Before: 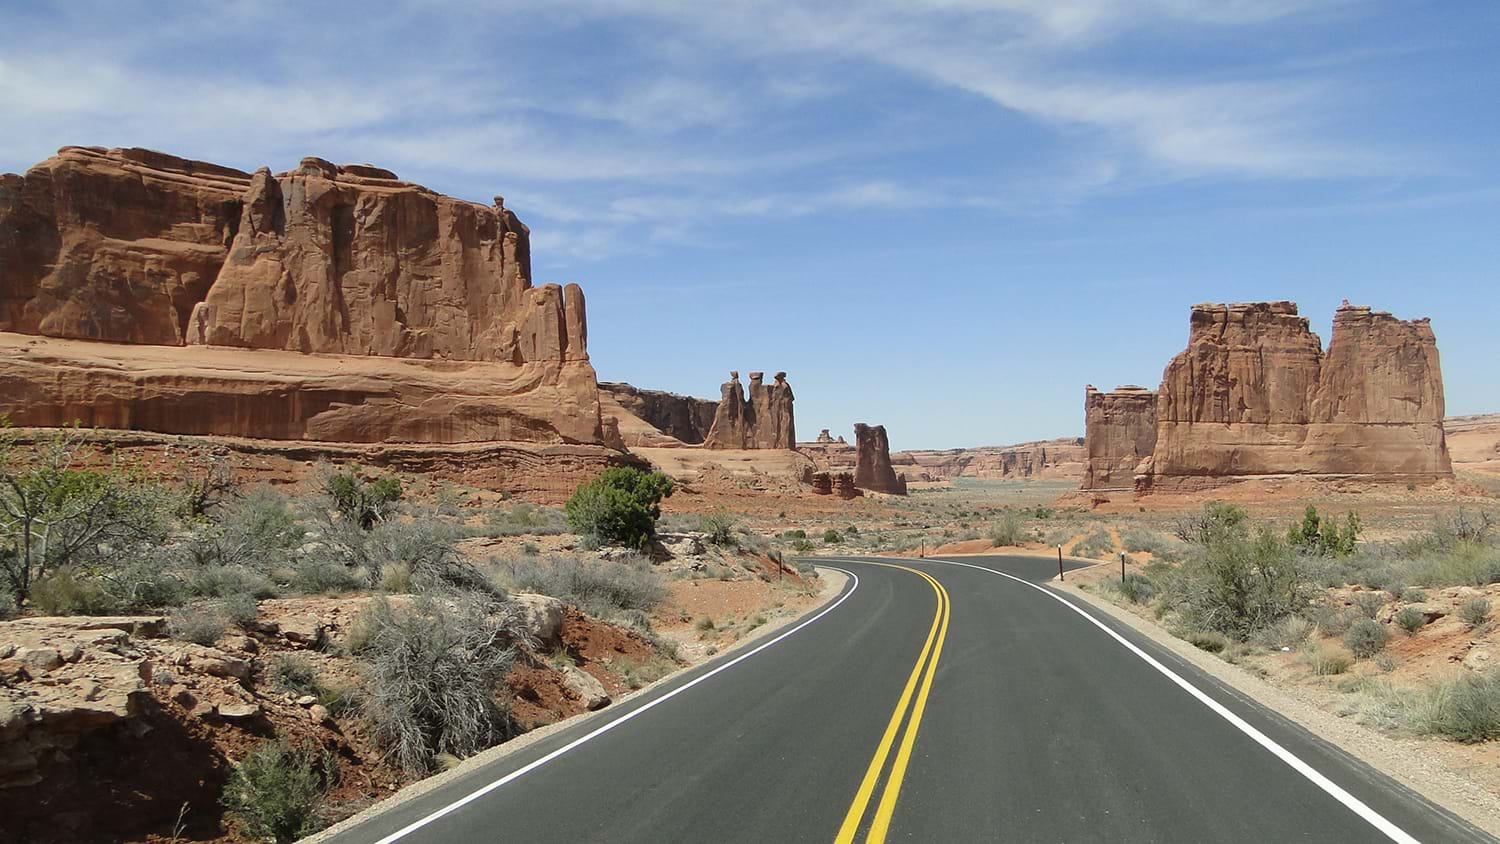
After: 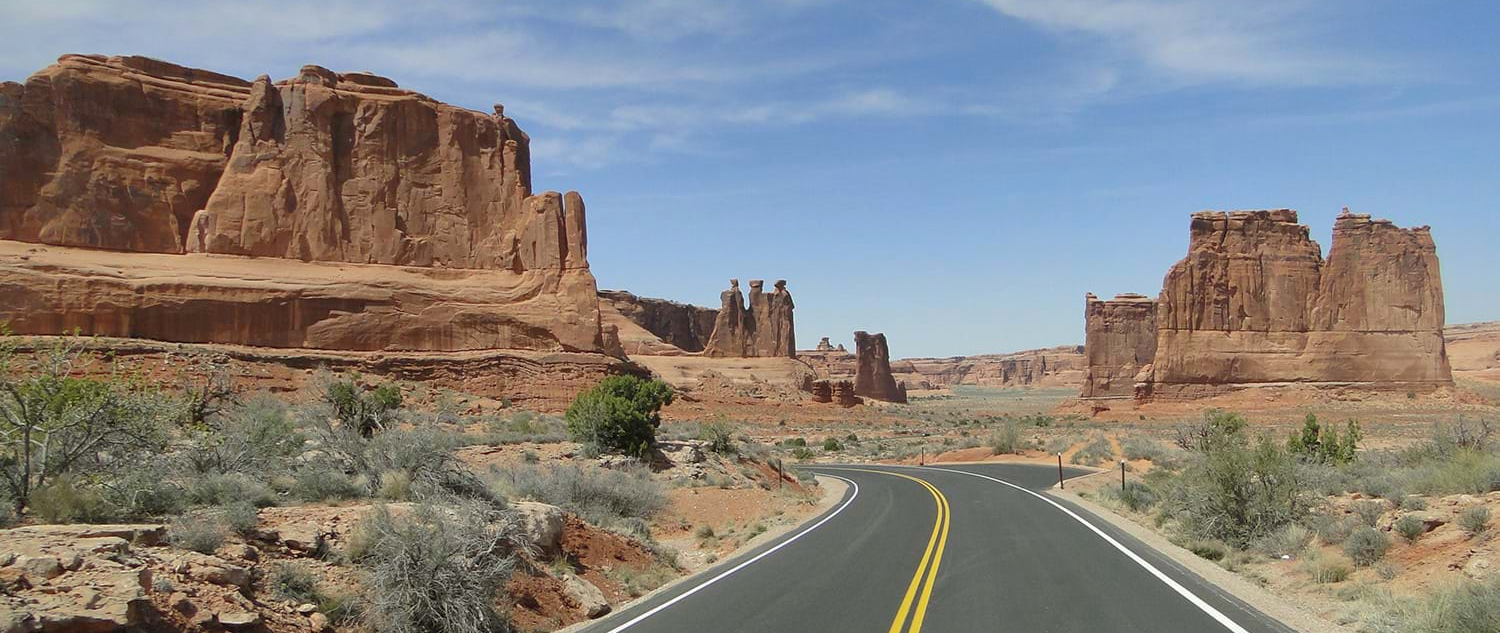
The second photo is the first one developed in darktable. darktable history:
crop: top 11.01%, bottom 13.926%
shadows and highlights: on, module defaults
